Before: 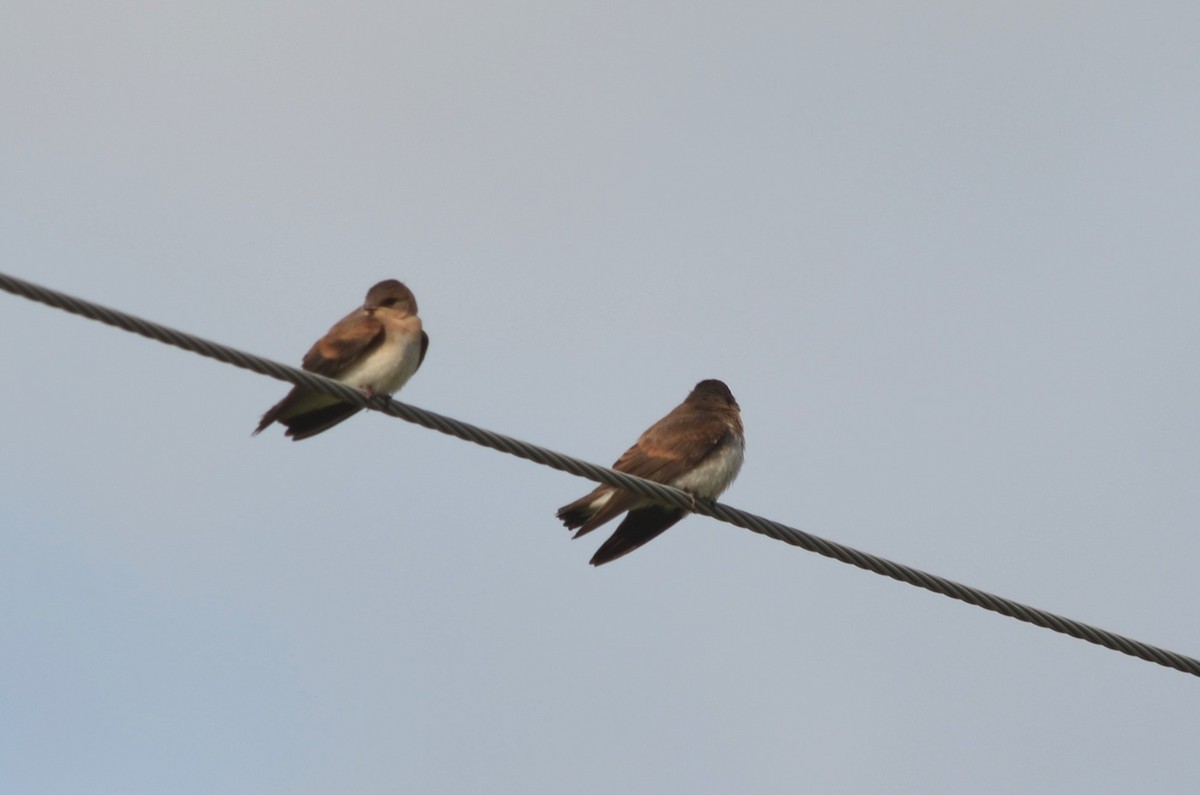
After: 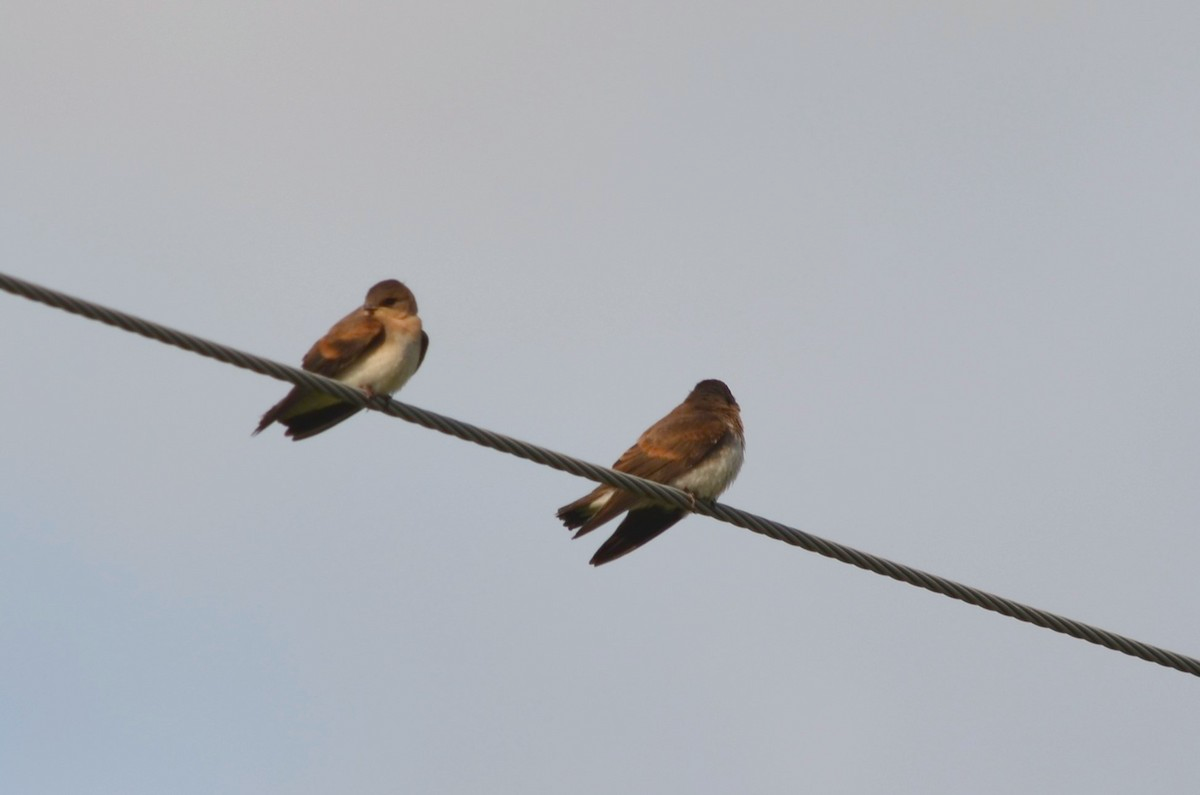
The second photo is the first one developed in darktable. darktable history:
color balance rgb: highlights gain › chroma 1.017%, highlights gain › hue 60.2°, perceptual saturation grading › global saturation 27.552%, perceptual saturation grading › highlights -24.749%, perceptual saturation grading › shadows 23.98%
